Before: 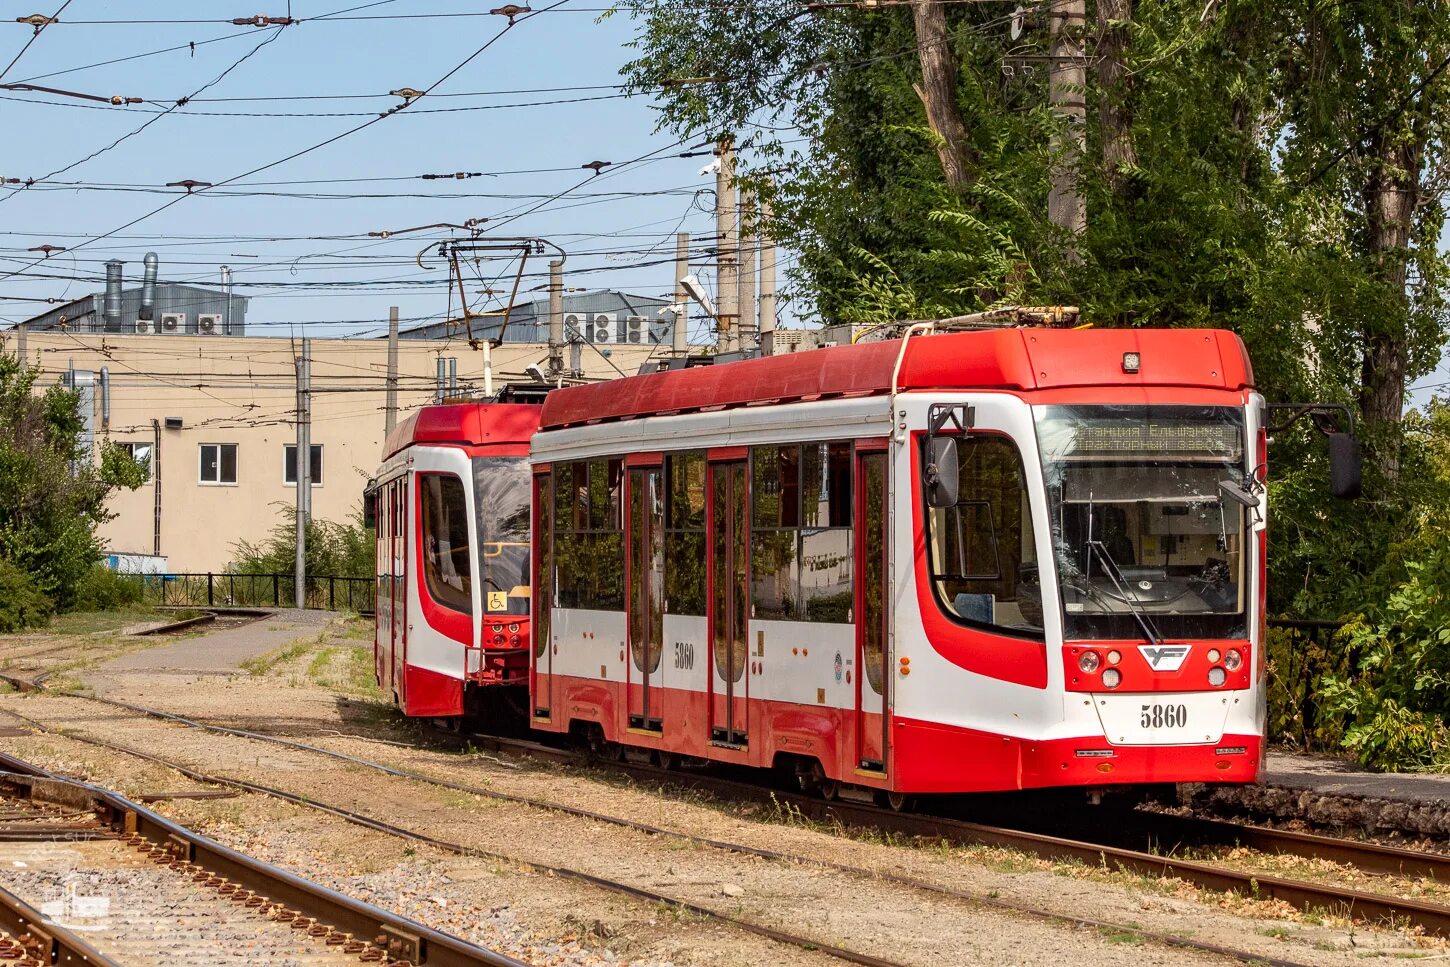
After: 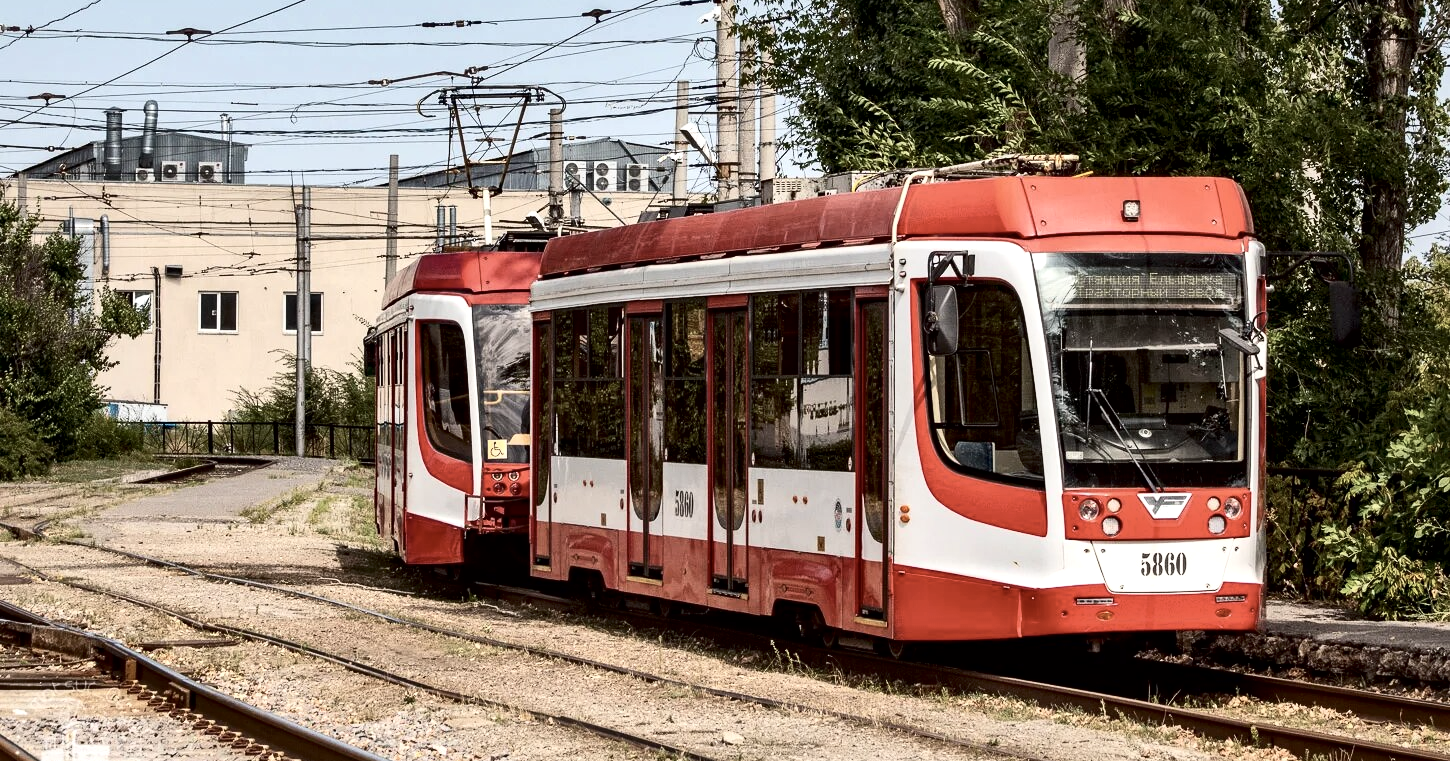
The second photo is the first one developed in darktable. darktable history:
local contrast: mode bilateral grid, contrast 25, coarseness 60, detail 151%, midtone range 0.2
contrast brightness saturation: contrast 0.25, saturation -0.31
crop and rotate: top 15.774%, bottom 5.506%
